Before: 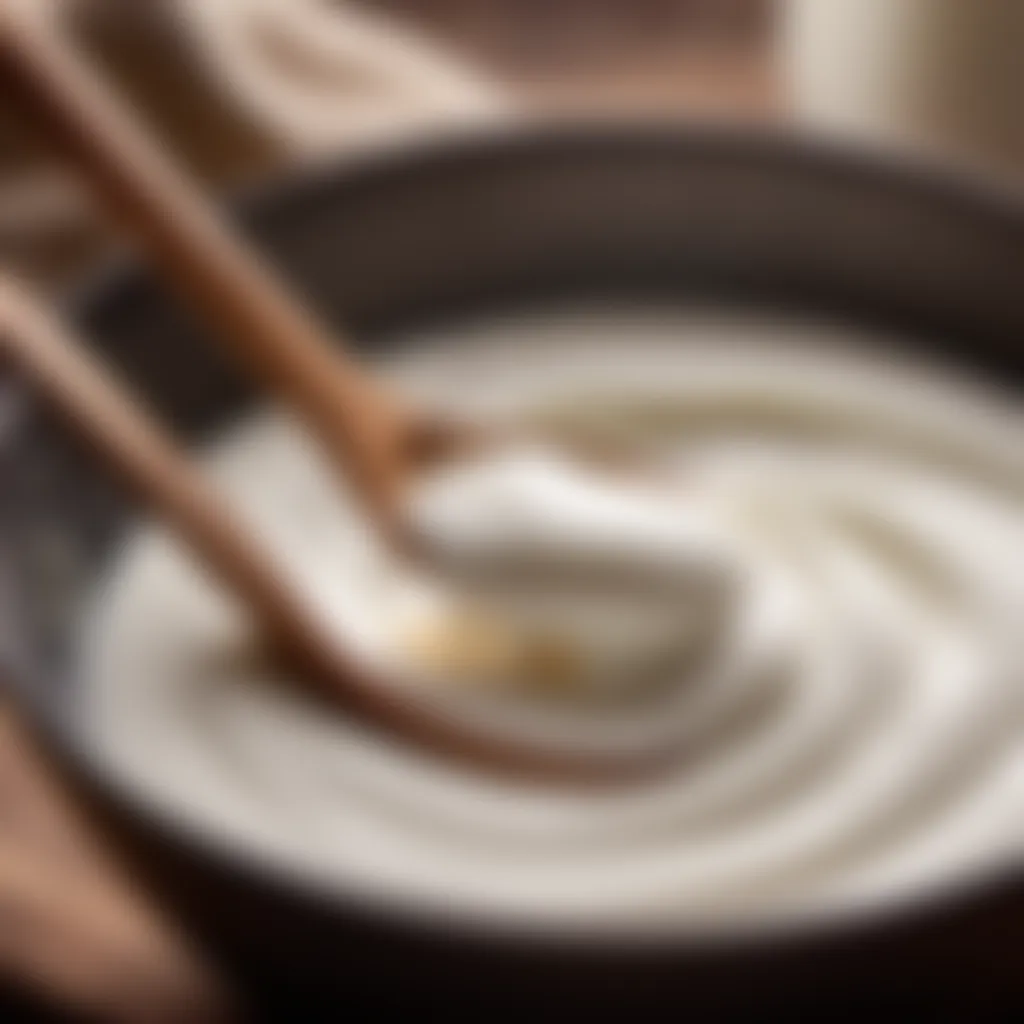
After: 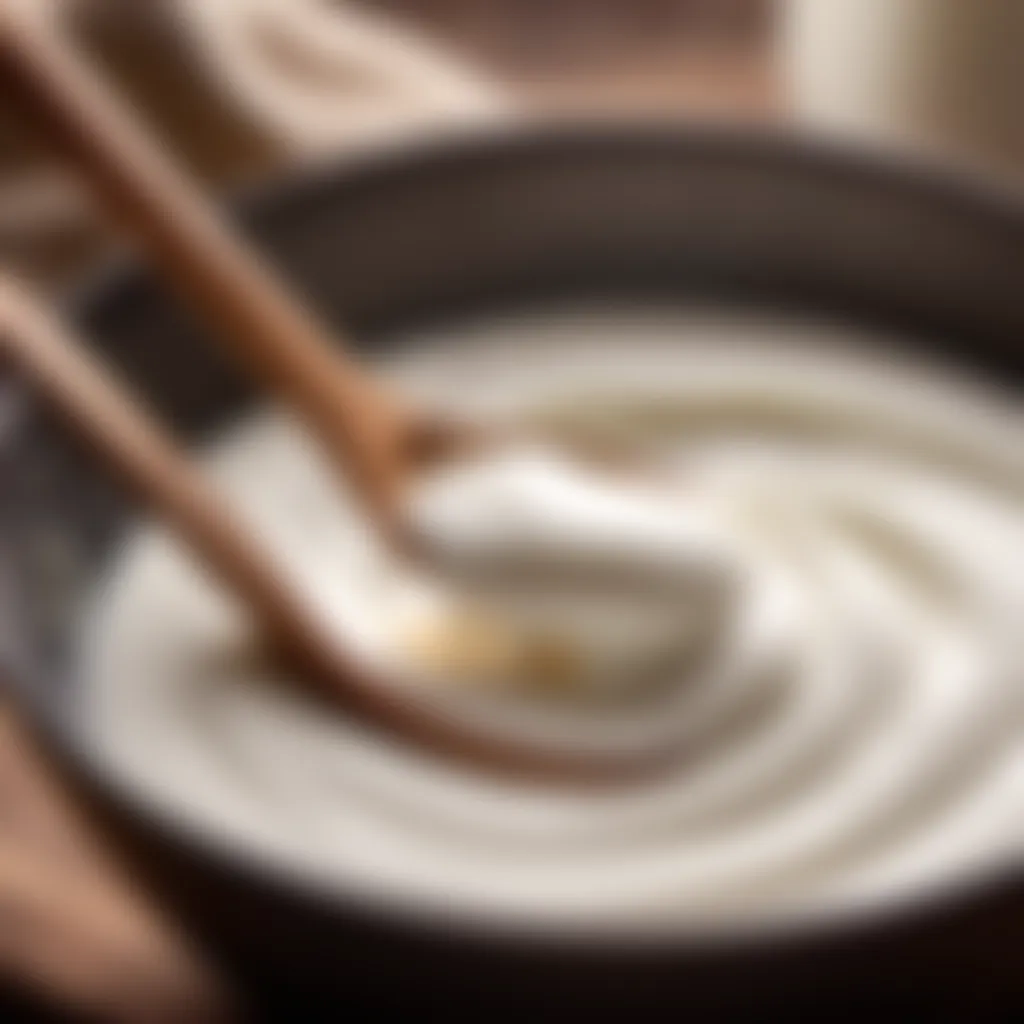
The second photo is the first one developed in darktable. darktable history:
local contrast: mode bilateral grid, contrast 15, coarseness 36, detail 104%, midtone range 0.2
exposure: exposure 0.129 EV, compensate highlight preservation false
